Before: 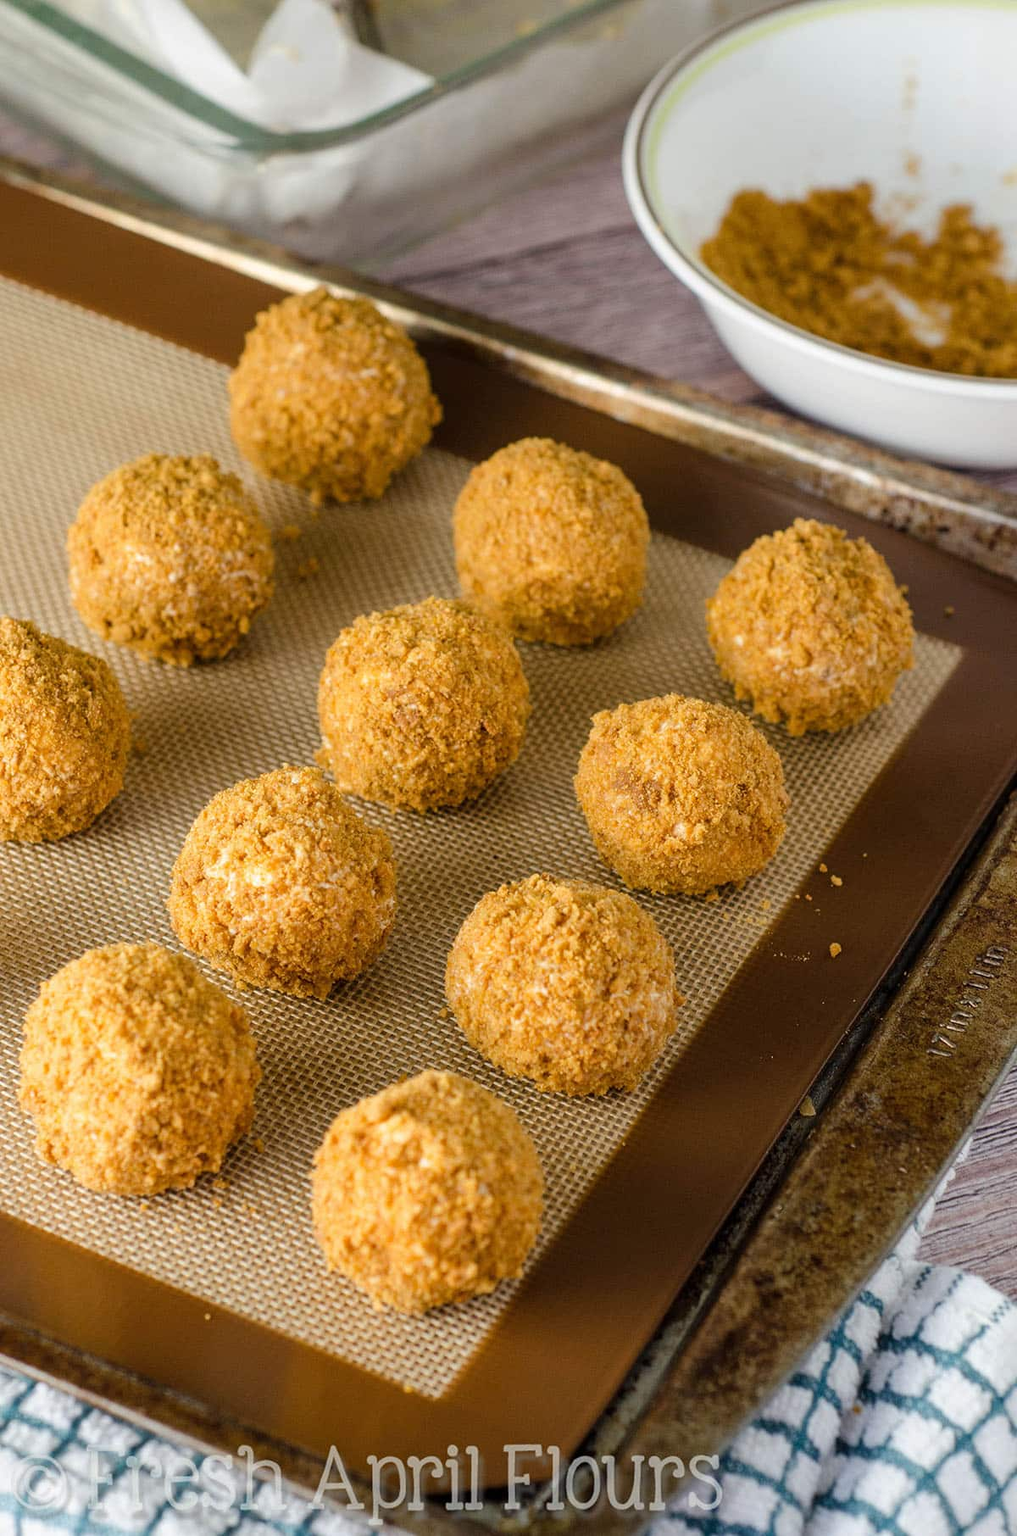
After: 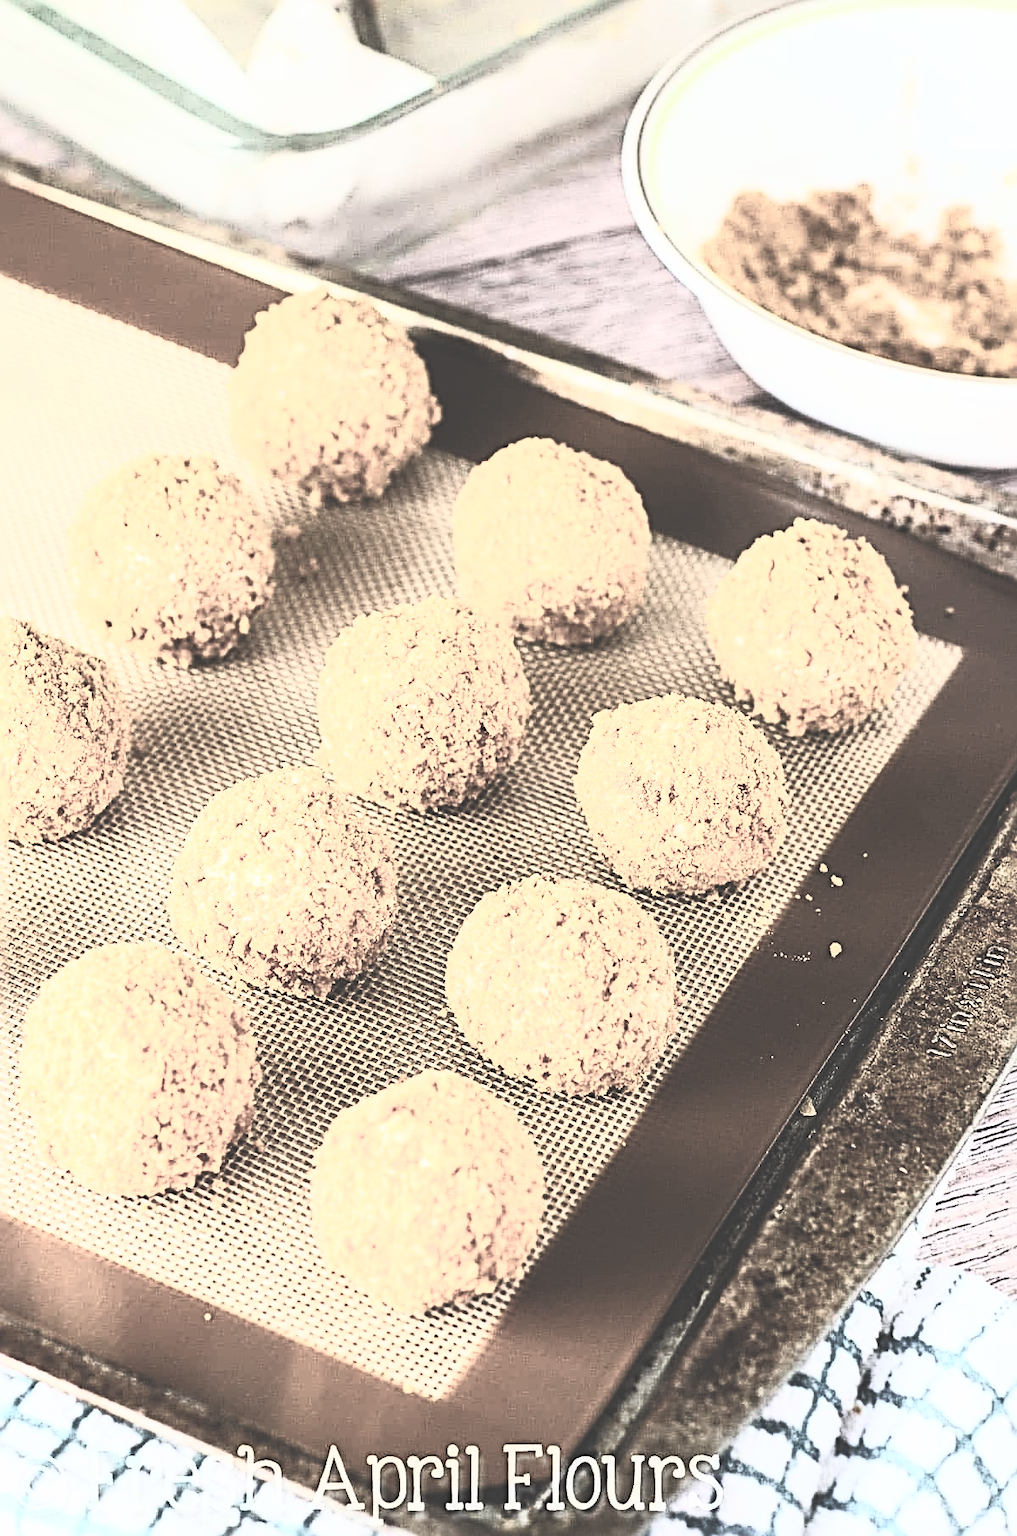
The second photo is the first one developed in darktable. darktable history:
contrast brightness saturation: contrast 1, brightness 0.992, saturation 0.986
exposure: black level correction -0.064, exposure -0.05 EV, compensate highlight preservation false
filmic rgb: black relative exposure -5.02 EV, white relative exposure 3.99 EV, hardness 2.9, contrast 1.298, highlights saturation mix -28.84%, color science v4 (2020)
sharpen: radius 3.697, amount 0.928
